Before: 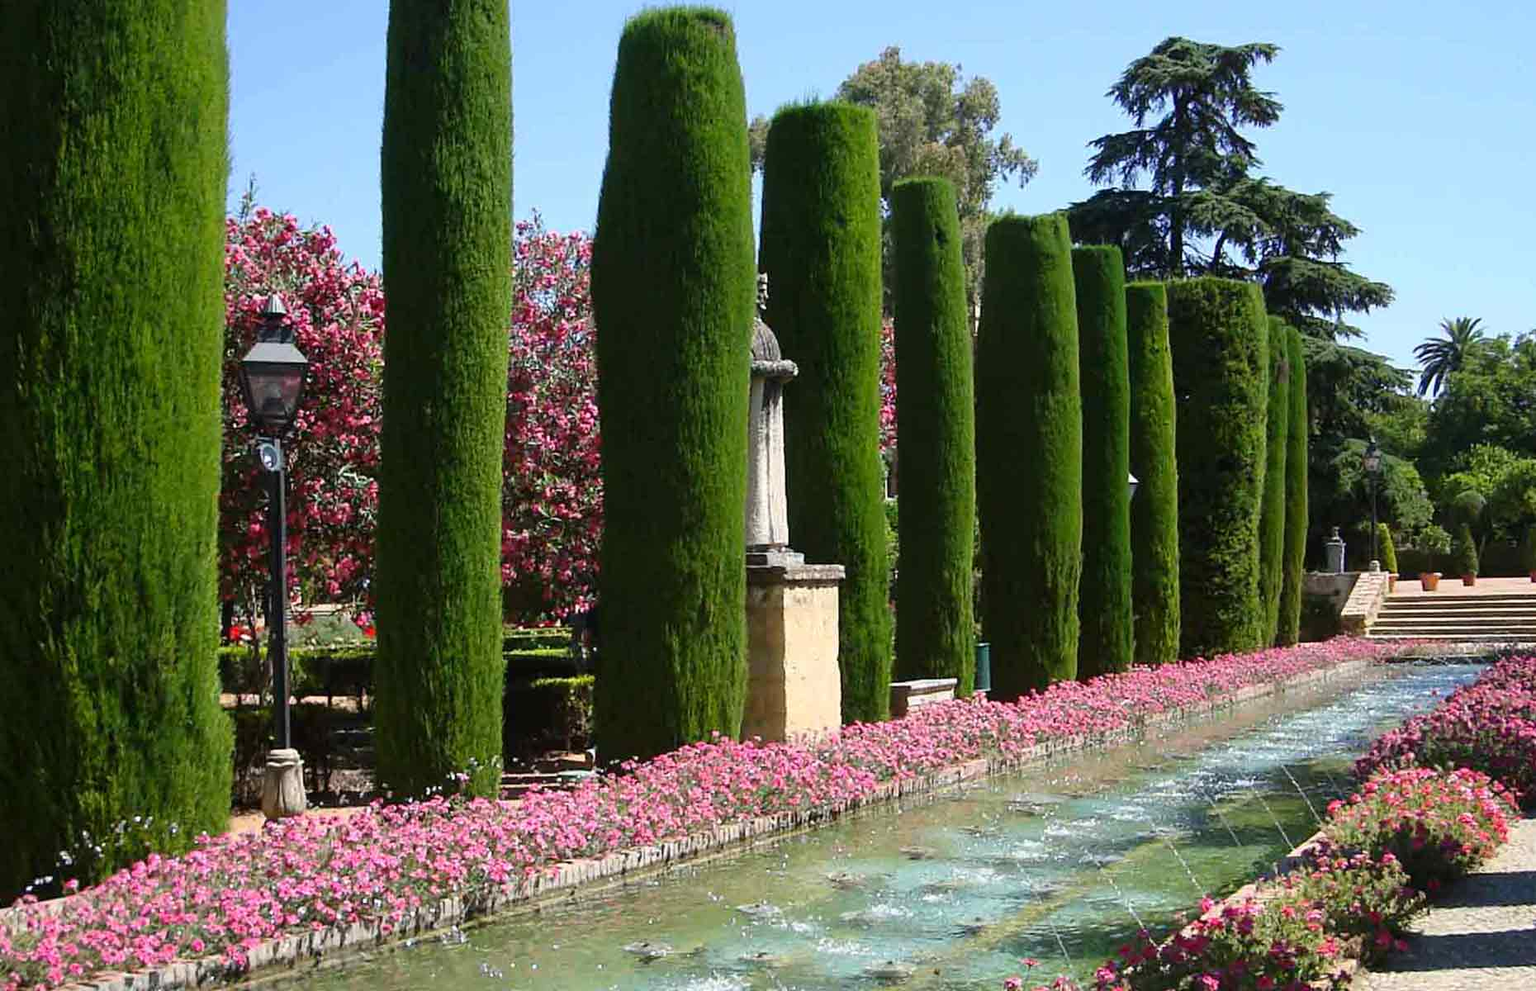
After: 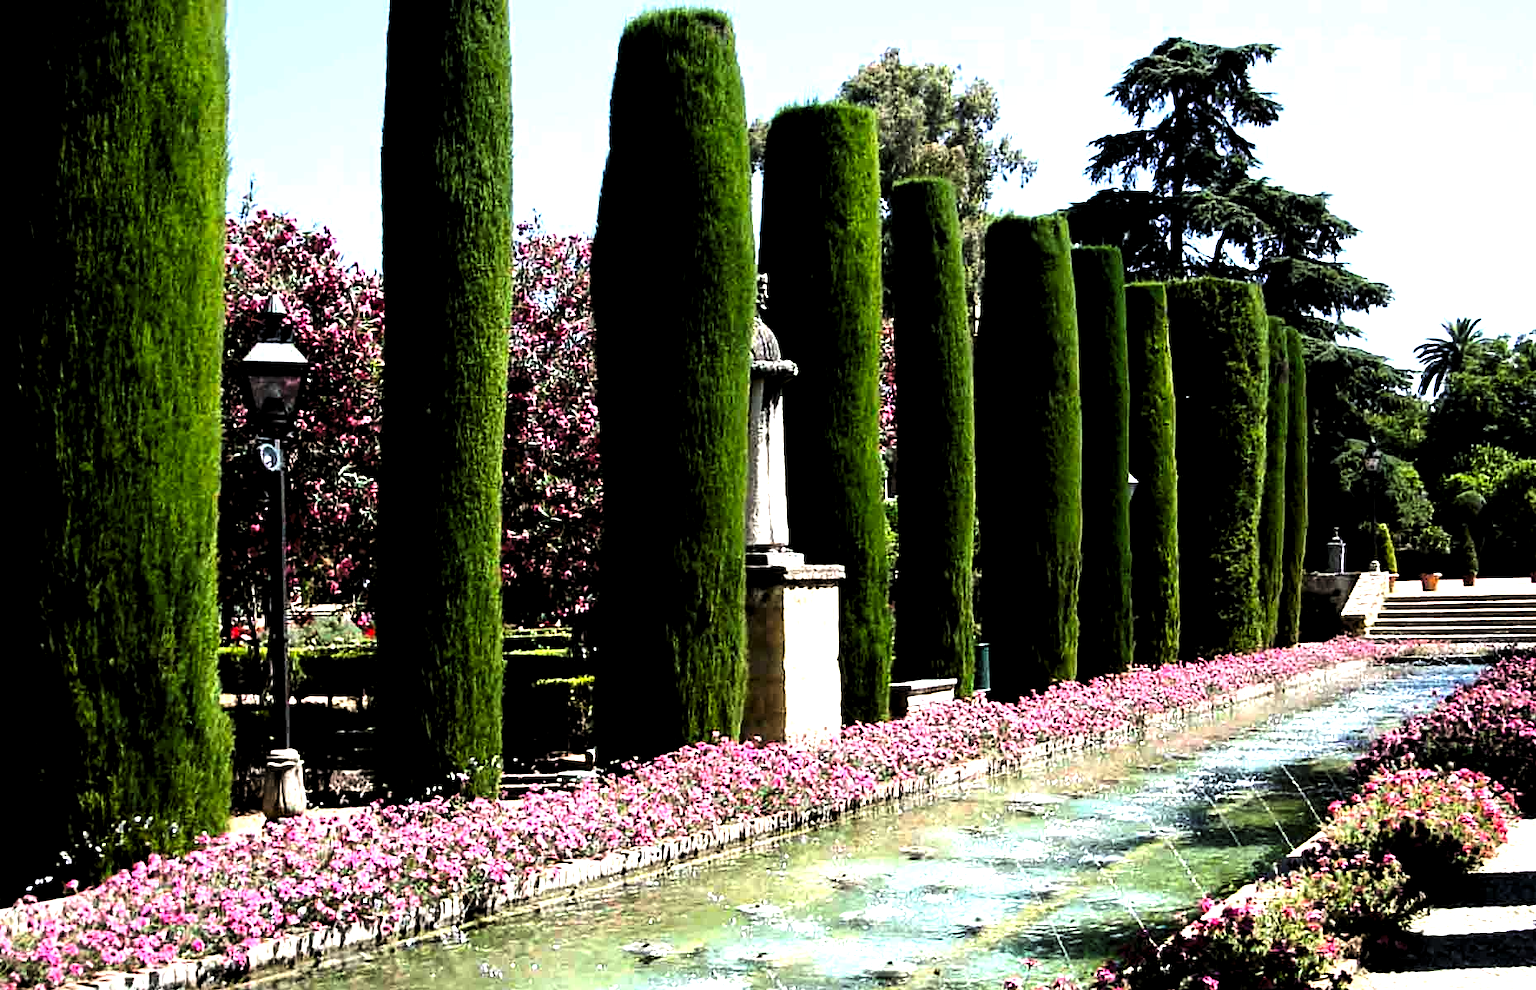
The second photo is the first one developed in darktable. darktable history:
exposure: exposure 0.6 EV, compensate highlight preservation false
levels: levels [0.129, 0.519, 0.867]
local contrast: highlights 100%, shadows 100%, detail 120%, midtone range 0.2
contrast brightness saturation: contrast 0.2, brightness -0.11, saturation 0.1
